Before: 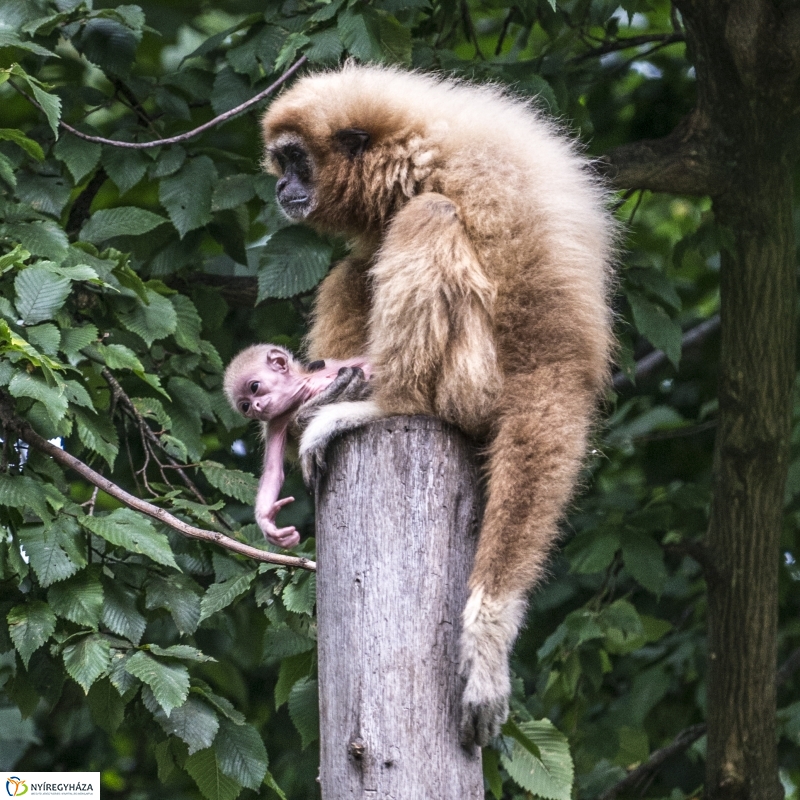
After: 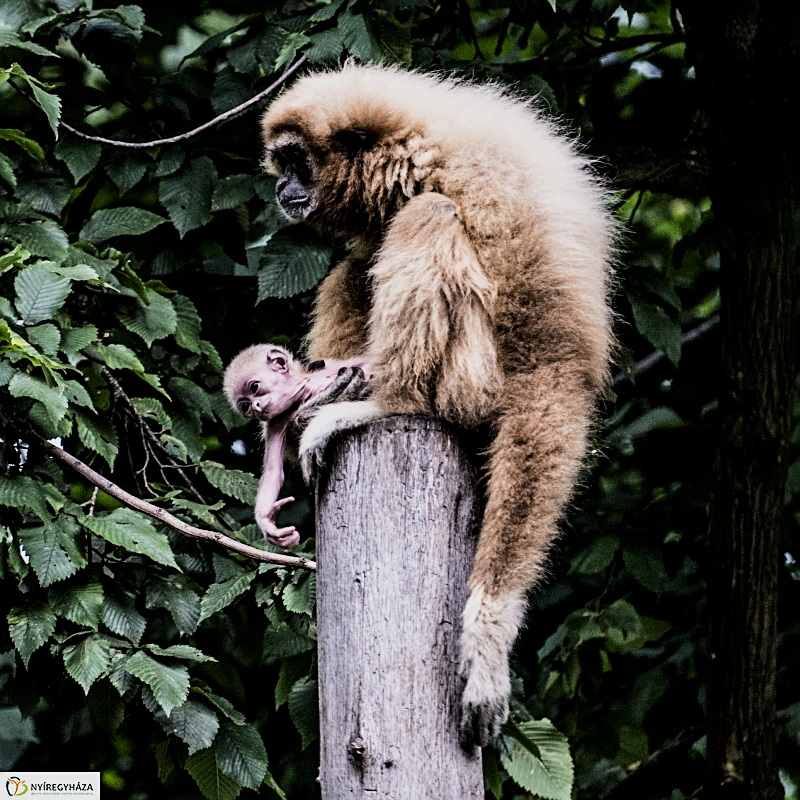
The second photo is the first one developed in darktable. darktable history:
exposure: black level correction 0.007, compensate highlight preservation false
filmic rgb: black relative exposure -5 EV, hardness 2.88, contrast 1.4, highlights saturation mix -30%
contrast brightness saturation: contrast 0.03, brightness -0.04
sharpen: on, module defaults
